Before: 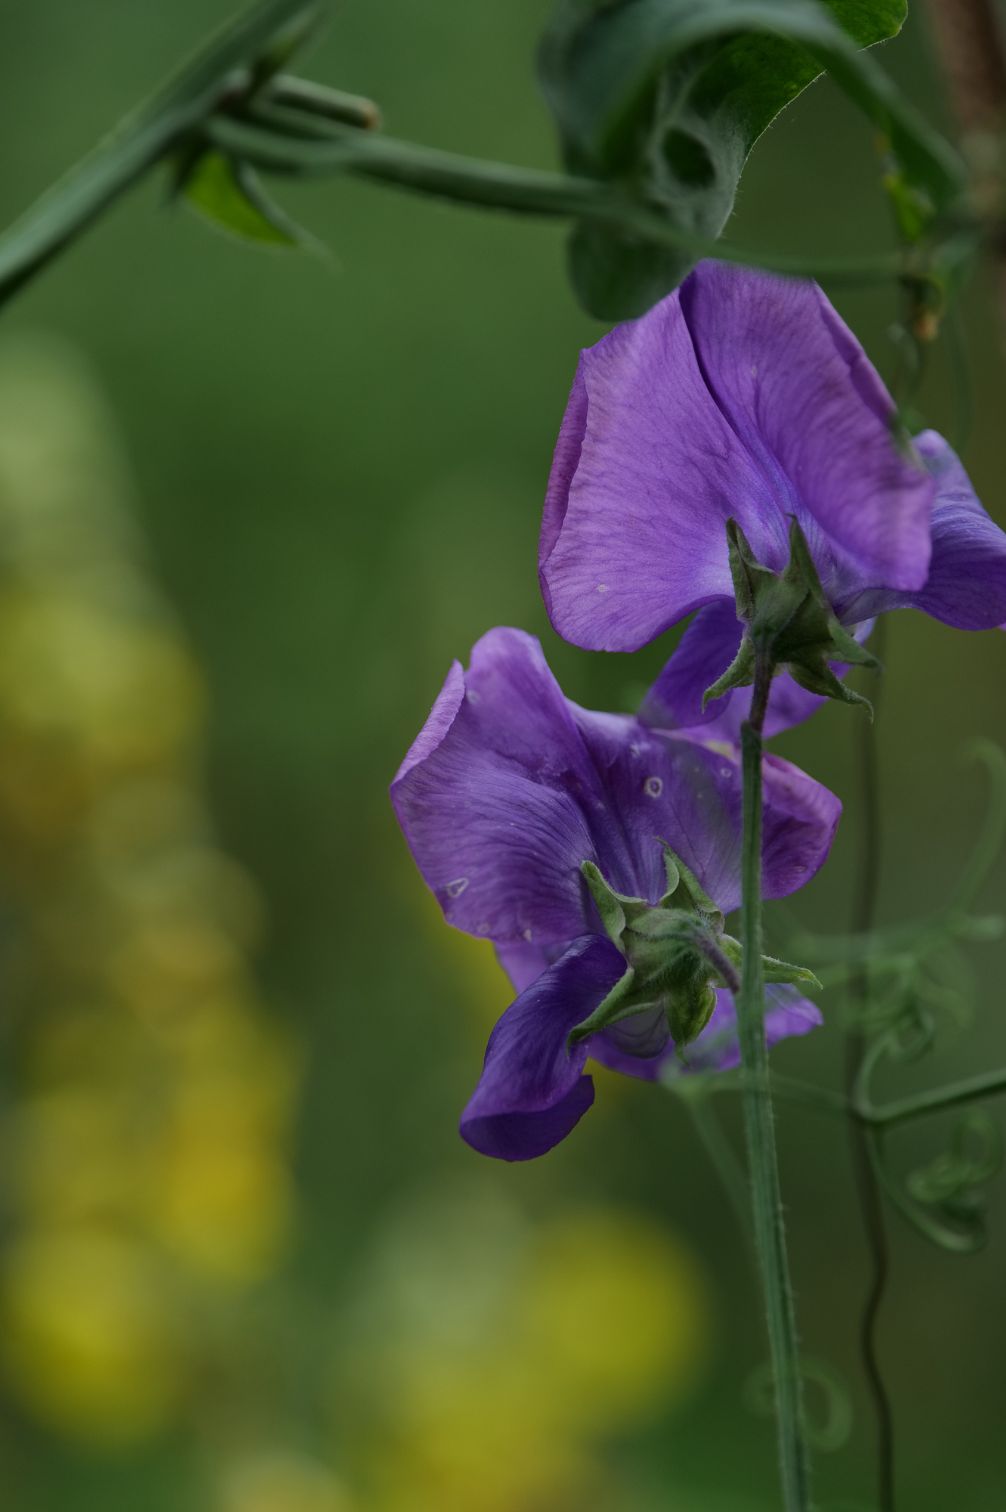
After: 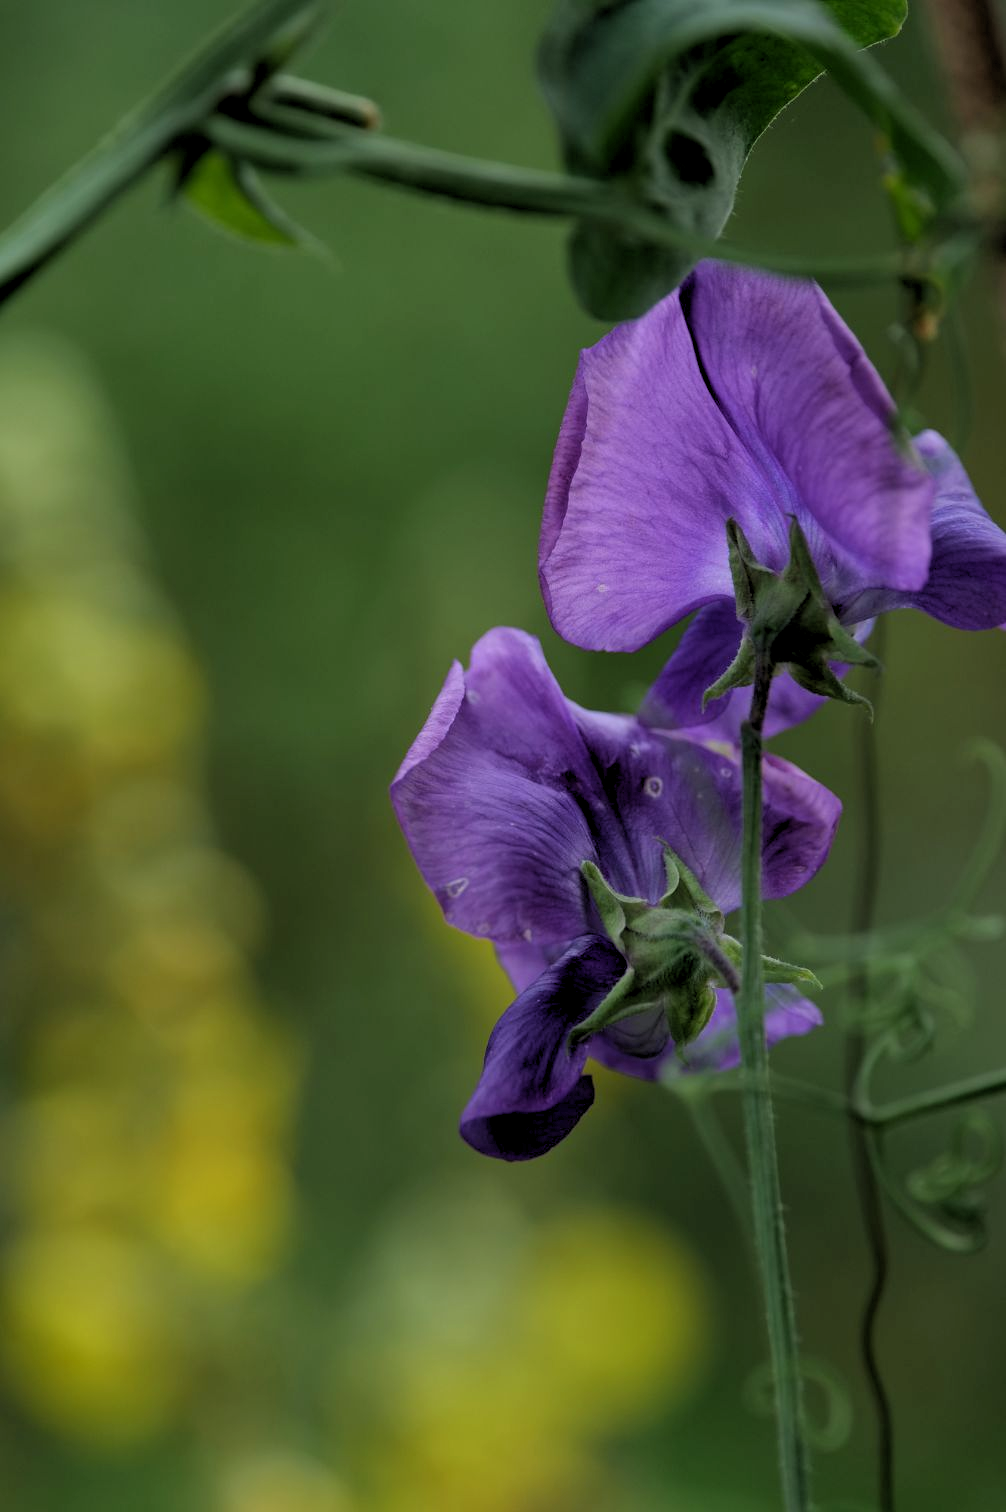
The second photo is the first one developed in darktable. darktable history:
white balance: emerald 1
rgb levels: levels [[0.01, 0.419, 0.839], [0, 0.5, 1], [0, 0.5, 1]]
